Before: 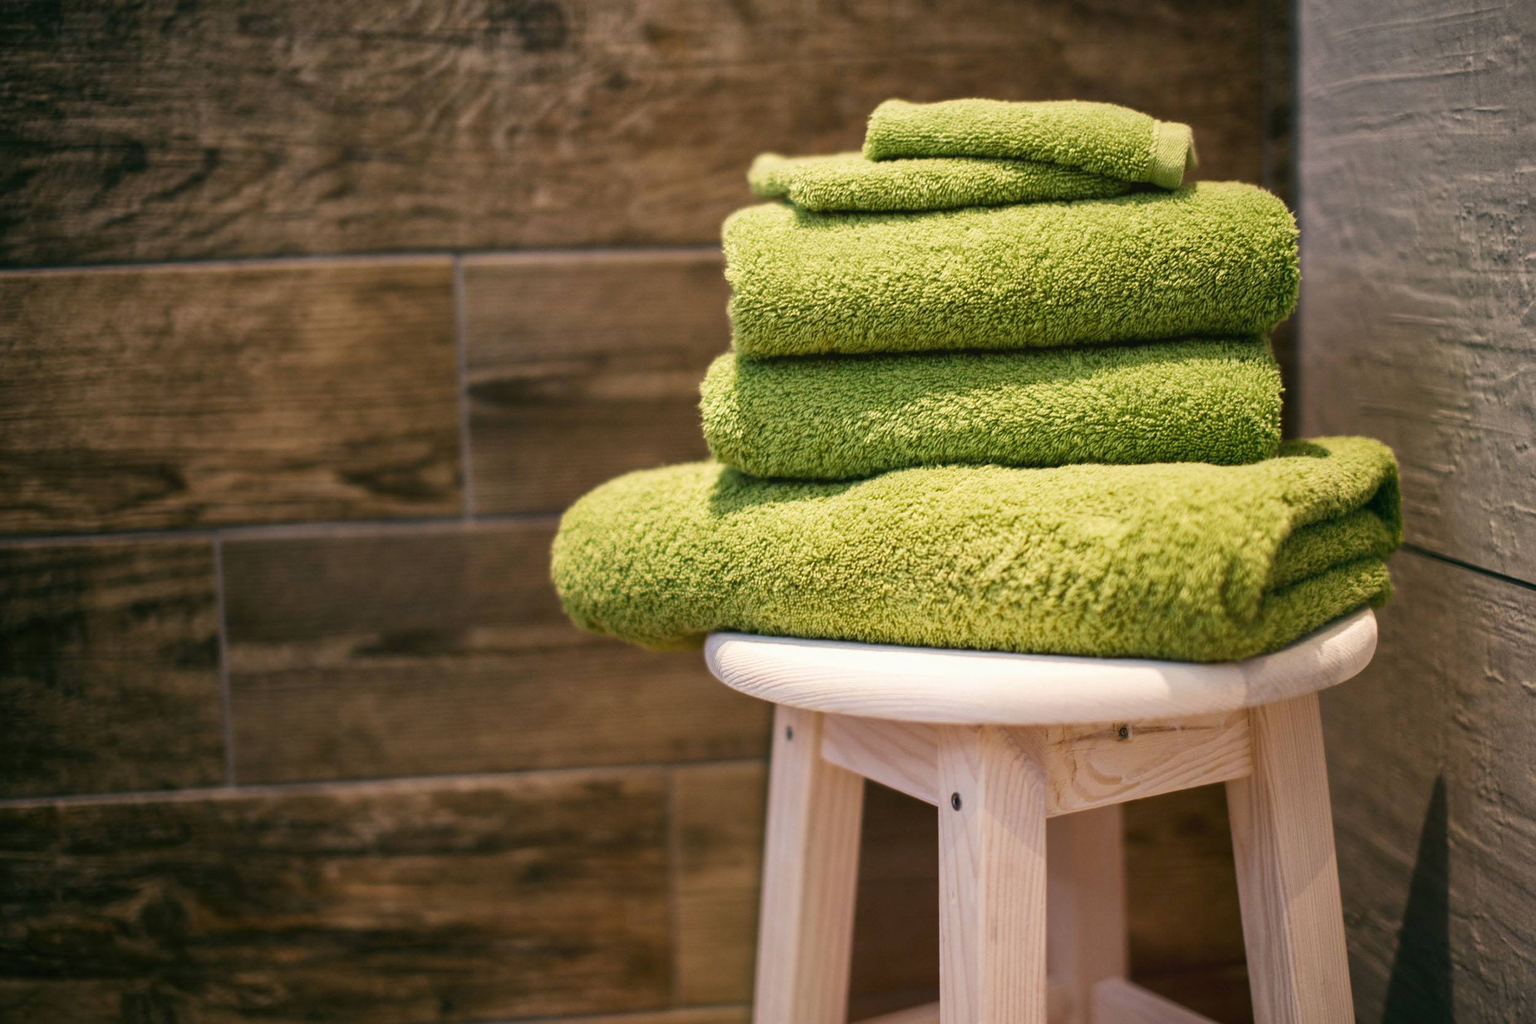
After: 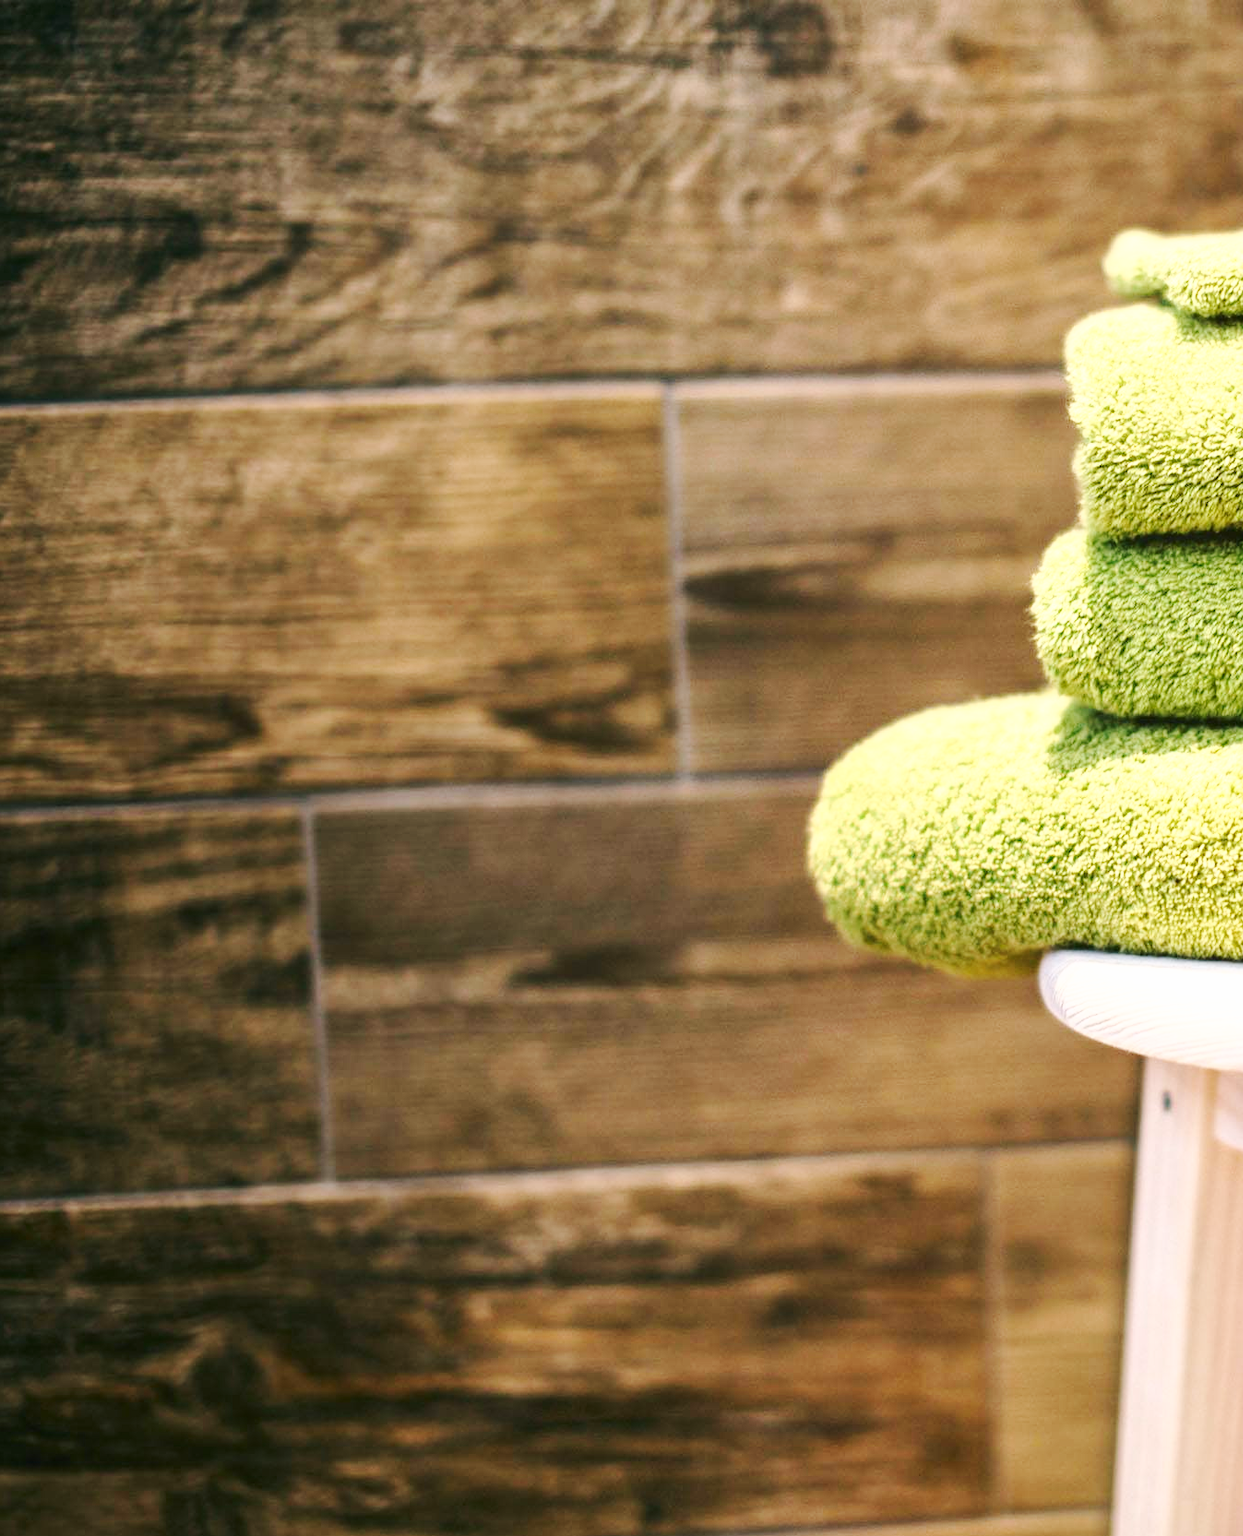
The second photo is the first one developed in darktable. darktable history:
crop: left 0.832%, right 45.226%, bottom 0.086%
tone curve: curves: ch0 [(0, 0) (0.003, 0.002) (0.011, 0.009) (0.025, 0.021) (0.044, 0.037) (0.069, 0.058) (0.1, 0.083) (0.136, 0.122) (0.177, 0.165) (0.224, 0.216) (0.277, 0.277) (0.335, 0.344) (0.399, 0.418) (0.468, 0.499) (0.543, 0.586) (0.623, 0.679) (0.709, 0.779) (0.801, 0.877) (0.898, 0.977) (1, 1)], color space Lab, independent channels, preserve colors none
base curve: curves: ch0 [(0, 0) (0.025, 0.046) (0.112, 0.277) (0.467, 0.74) (0.814, 0.929) (1, 0.942)], exposure shift 0.01, preserve colors none
